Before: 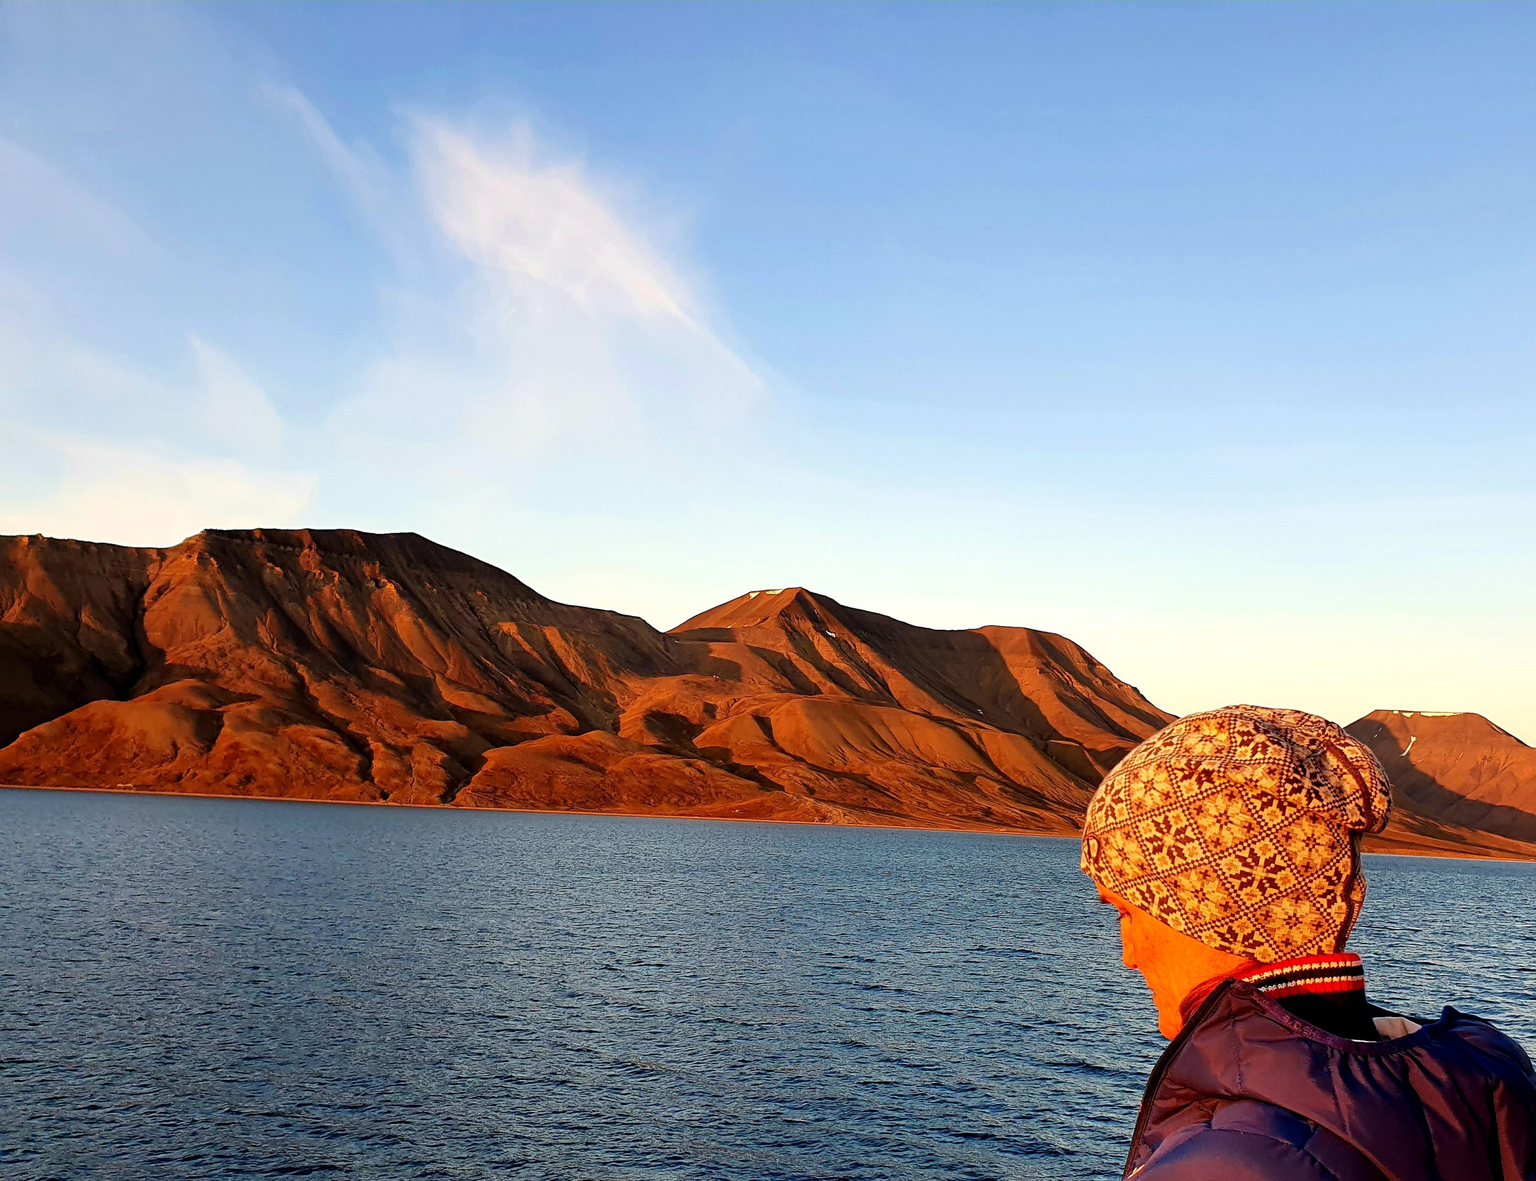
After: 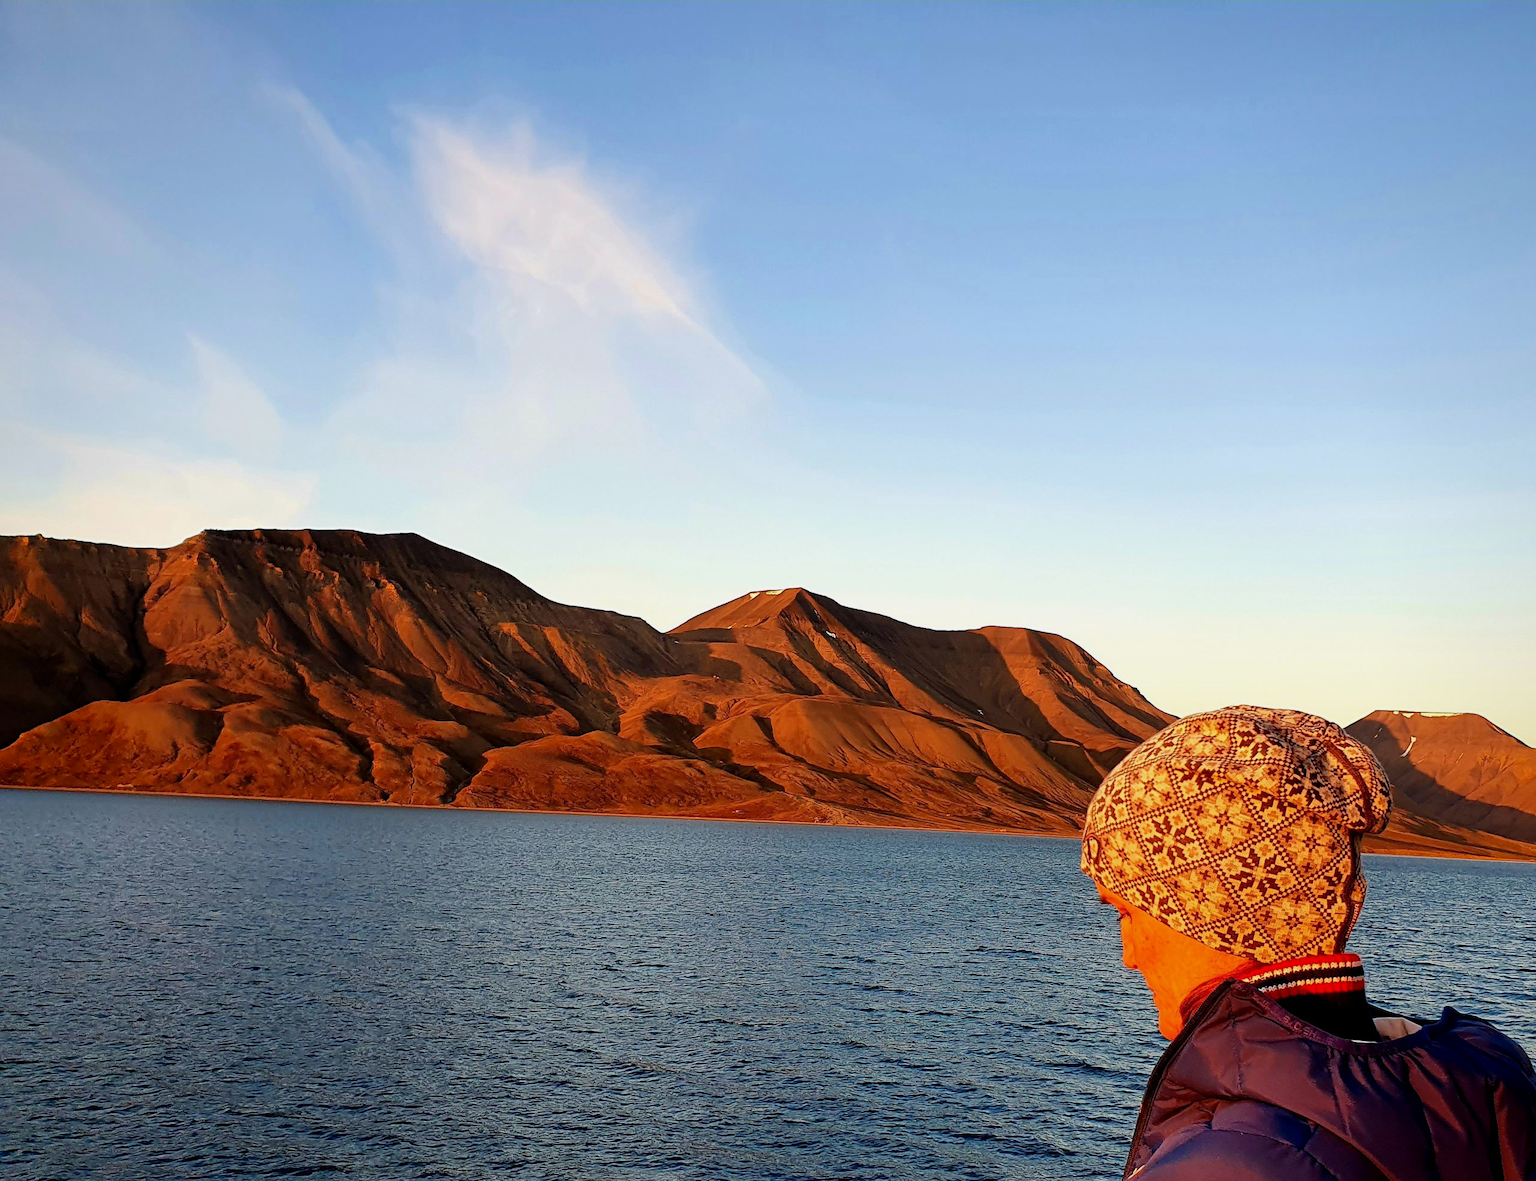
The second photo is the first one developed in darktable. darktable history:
vignetting: brightness -0.233, saturation 0.141
exposure: exposure -0.177 EV, compensate highlight preservation false
